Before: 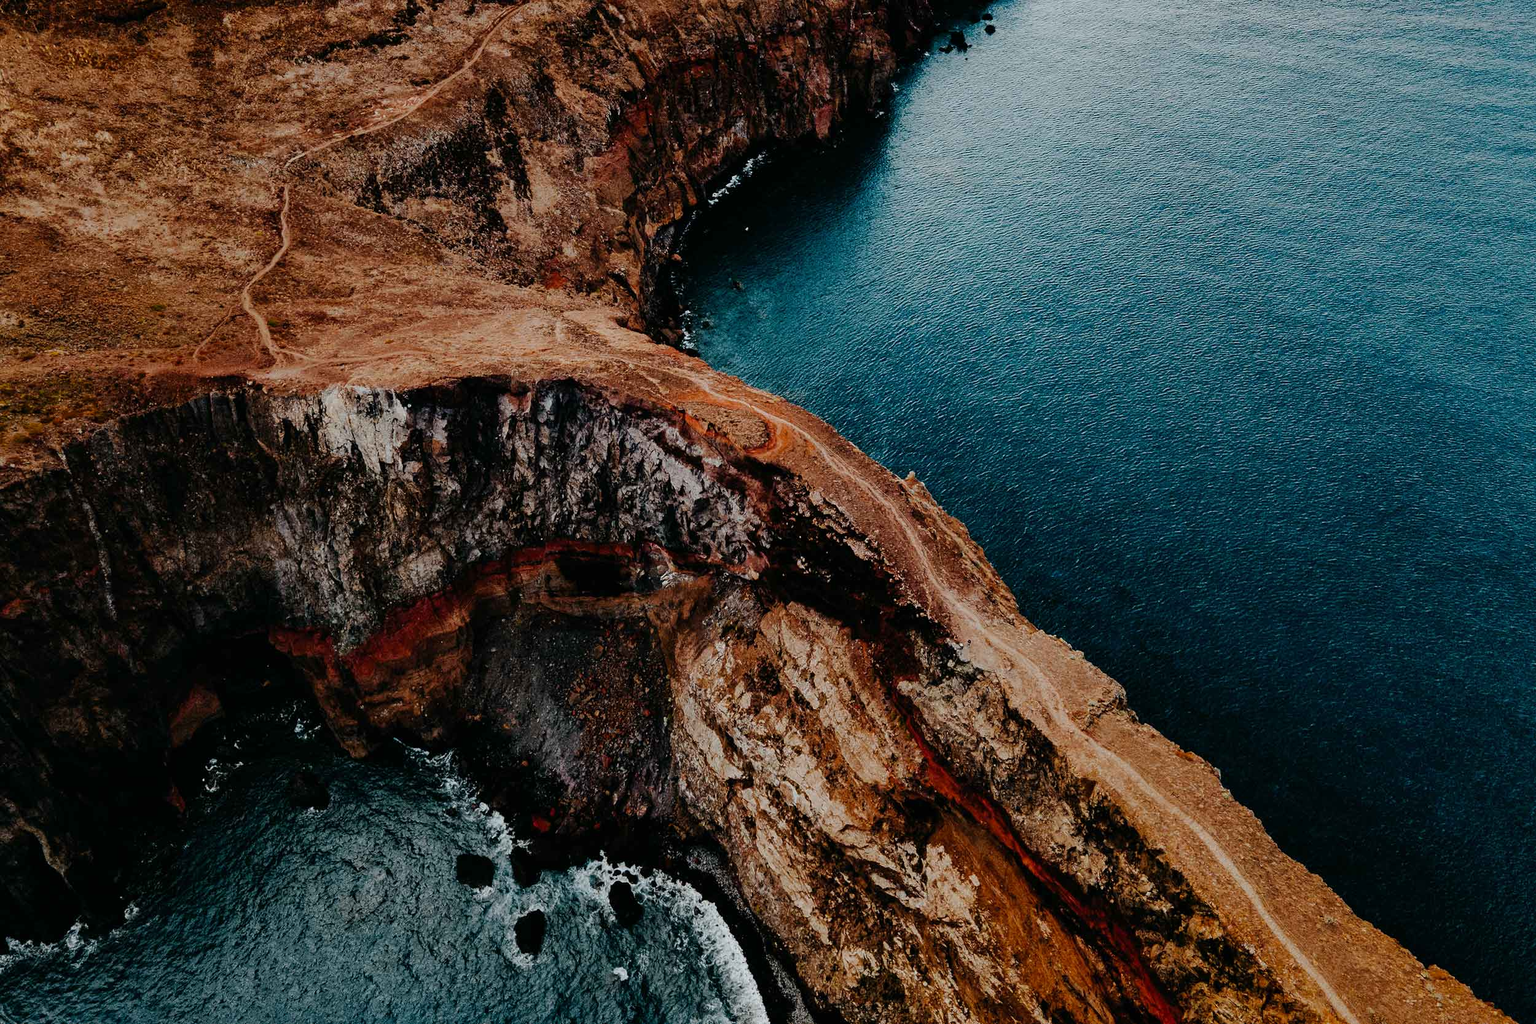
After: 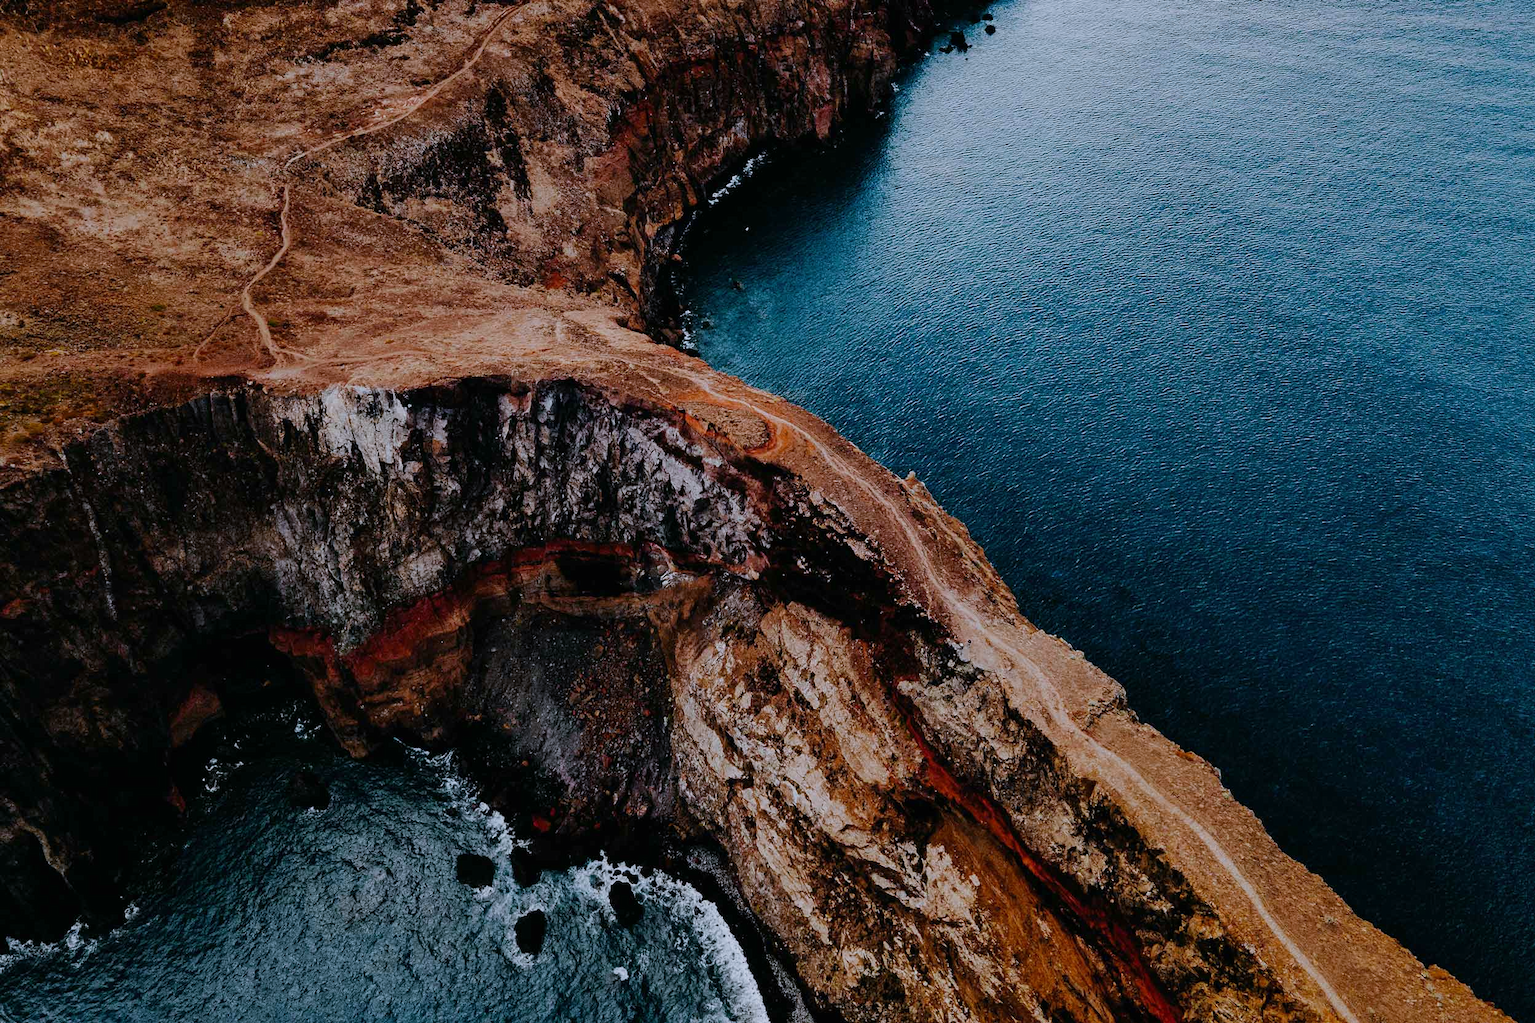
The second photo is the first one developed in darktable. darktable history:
sigmoid: contrast 1.22, skew 0.65
white balance: red 0.967, blue 1.119, emerald 0.756
